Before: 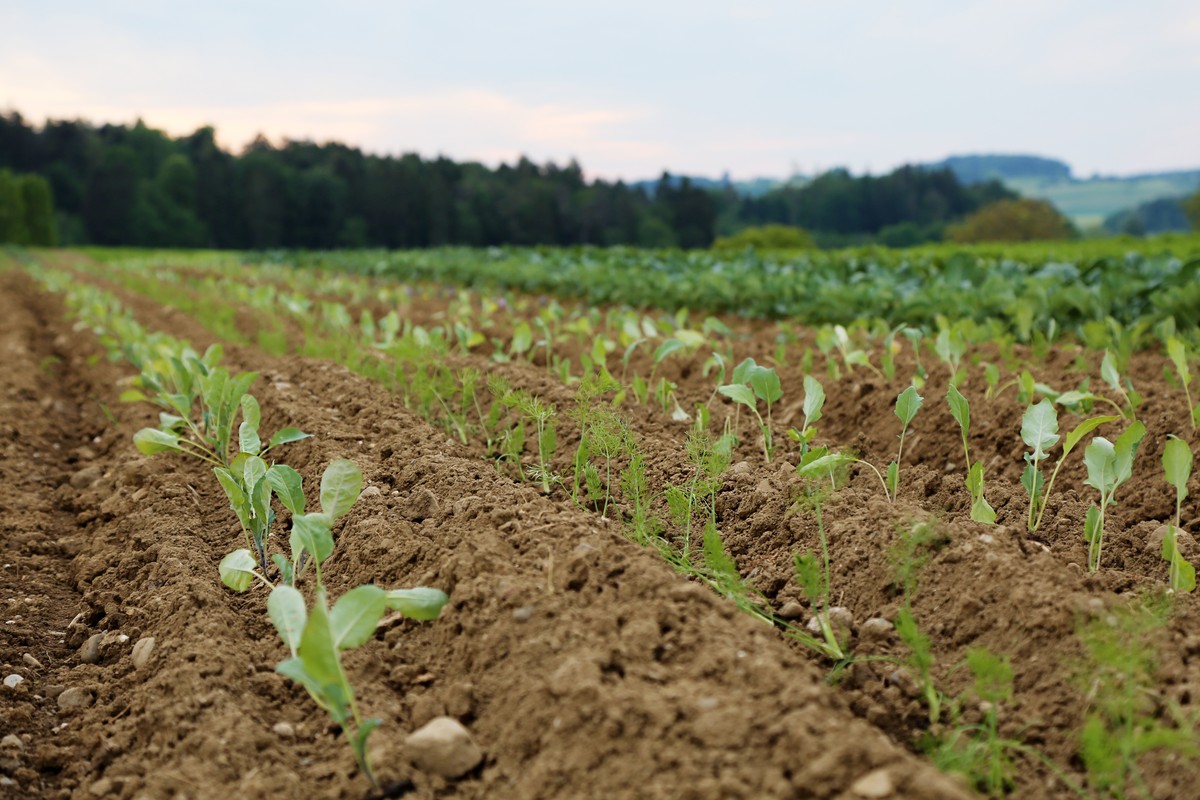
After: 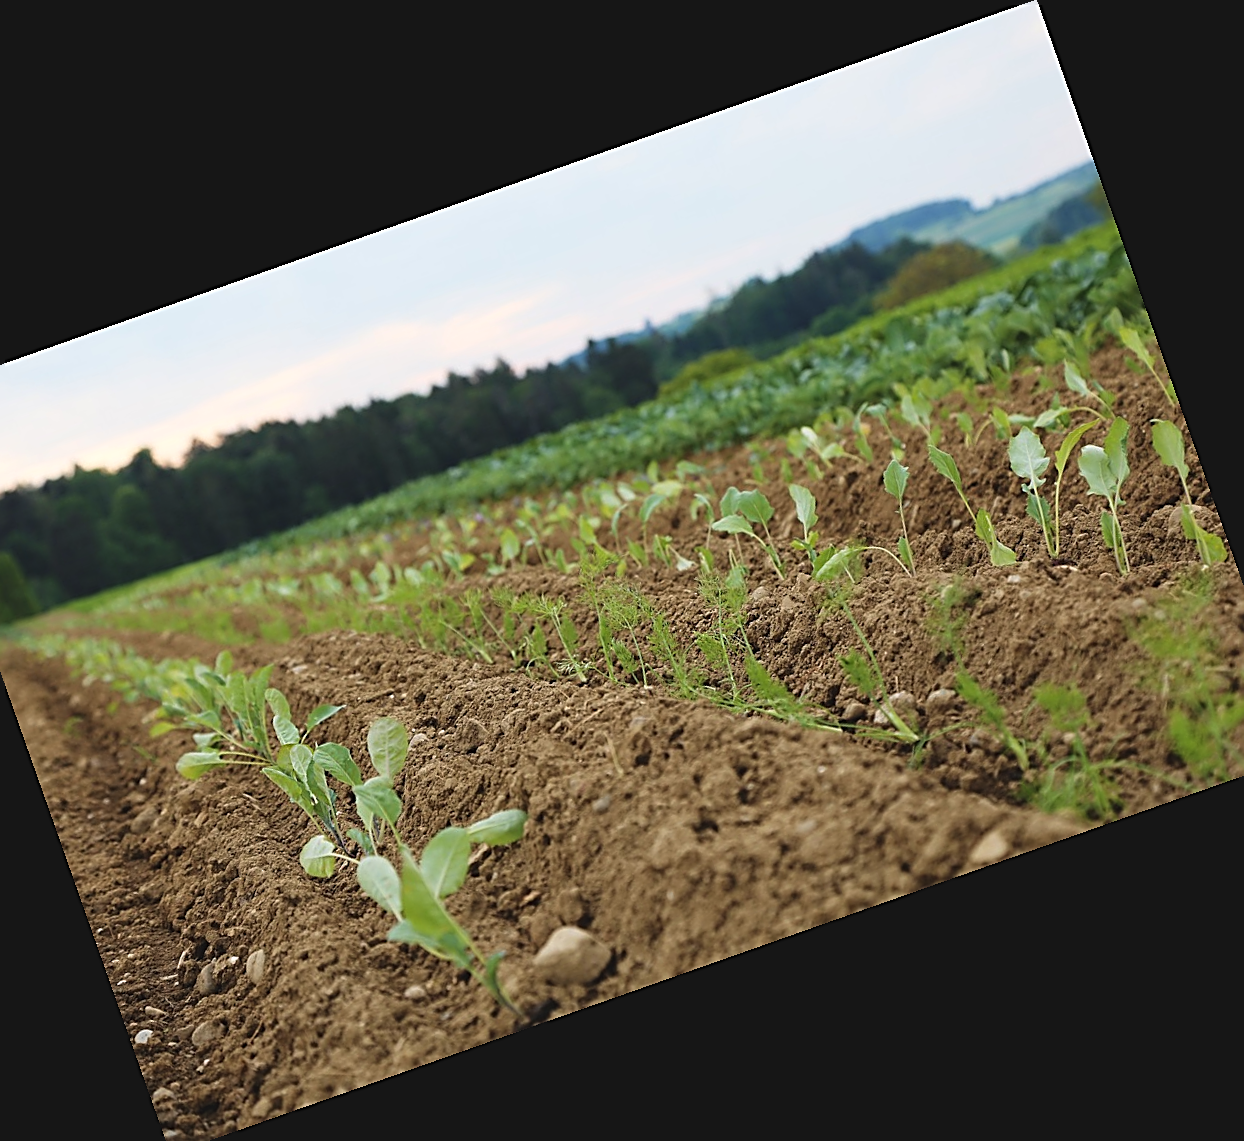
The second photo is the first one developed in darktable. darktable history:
crop and rotate: angle 19.43°, left 6.812%, right 4.125%, bottom 1.087%
exposure: black level correction -0.008, exposure 0.067 EV, compensate highlight preservation false
sharpen: amount 0.75
